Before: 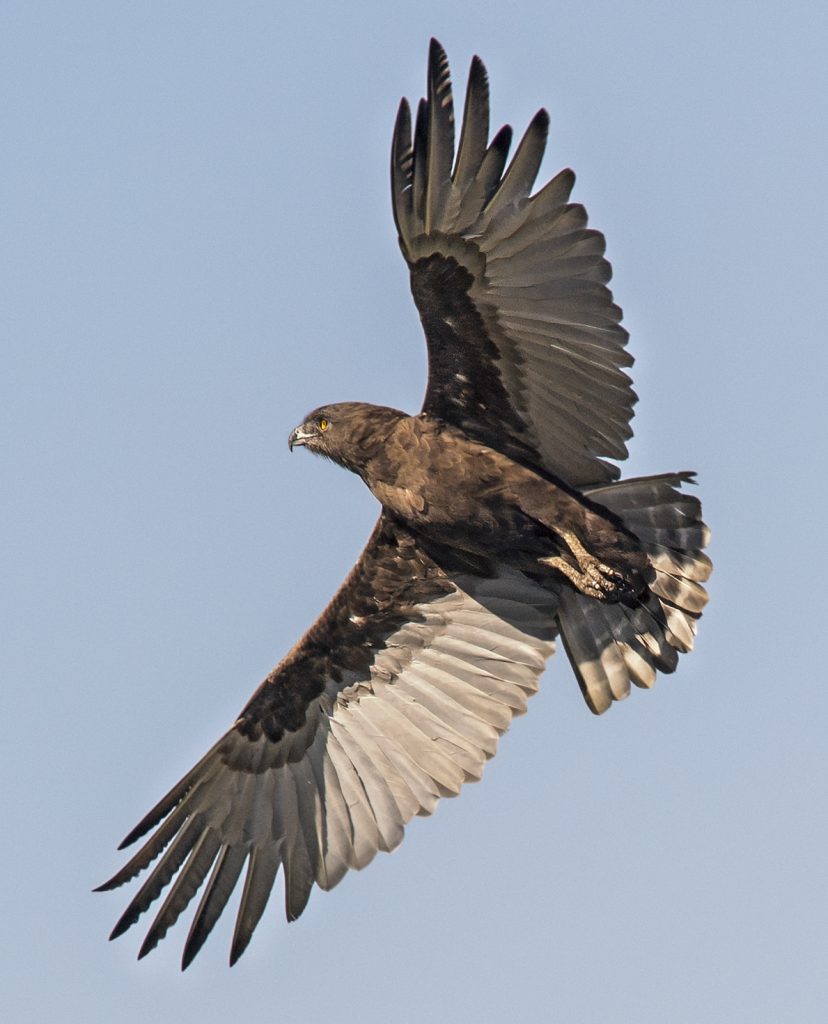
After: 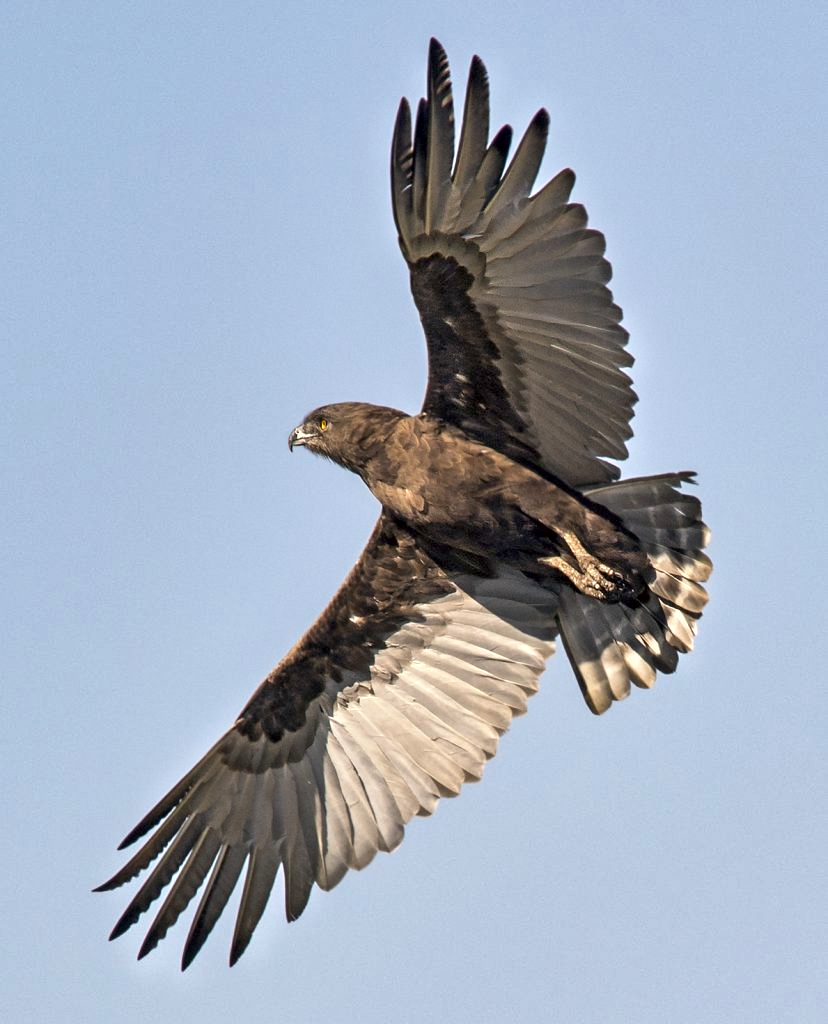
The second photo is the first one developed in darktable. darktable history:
shadows and highlights: low approximation 0.01, soften with gaussian
exposure: black level correction 0.005, exposure 0.417 EV, compensate highlight preservation false
